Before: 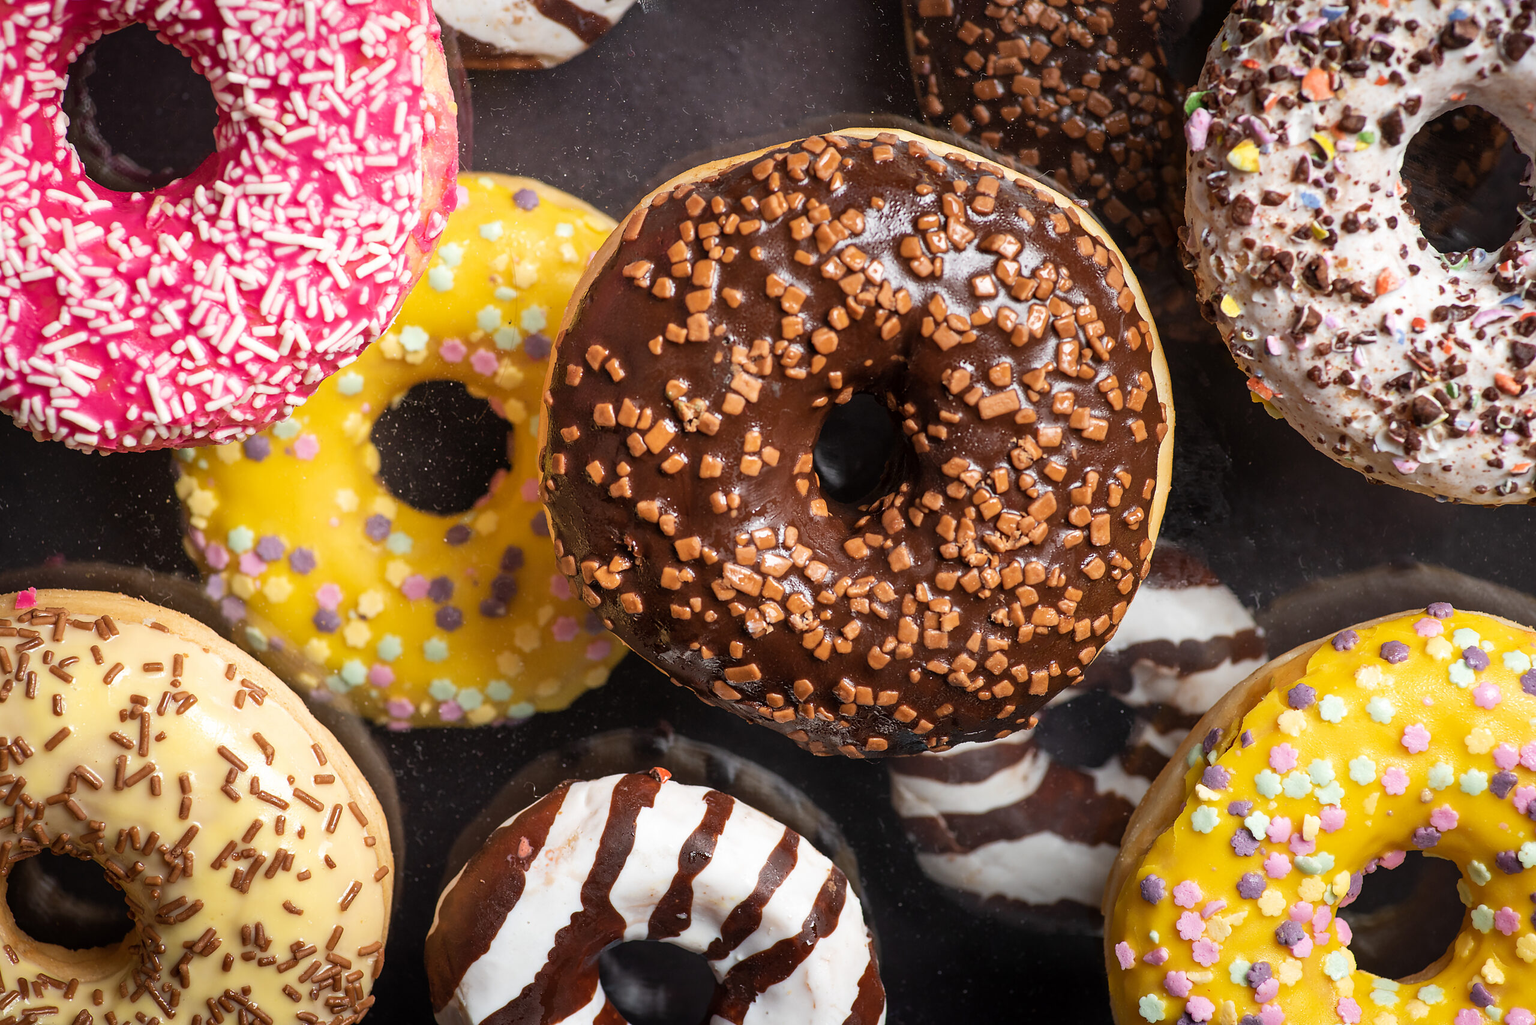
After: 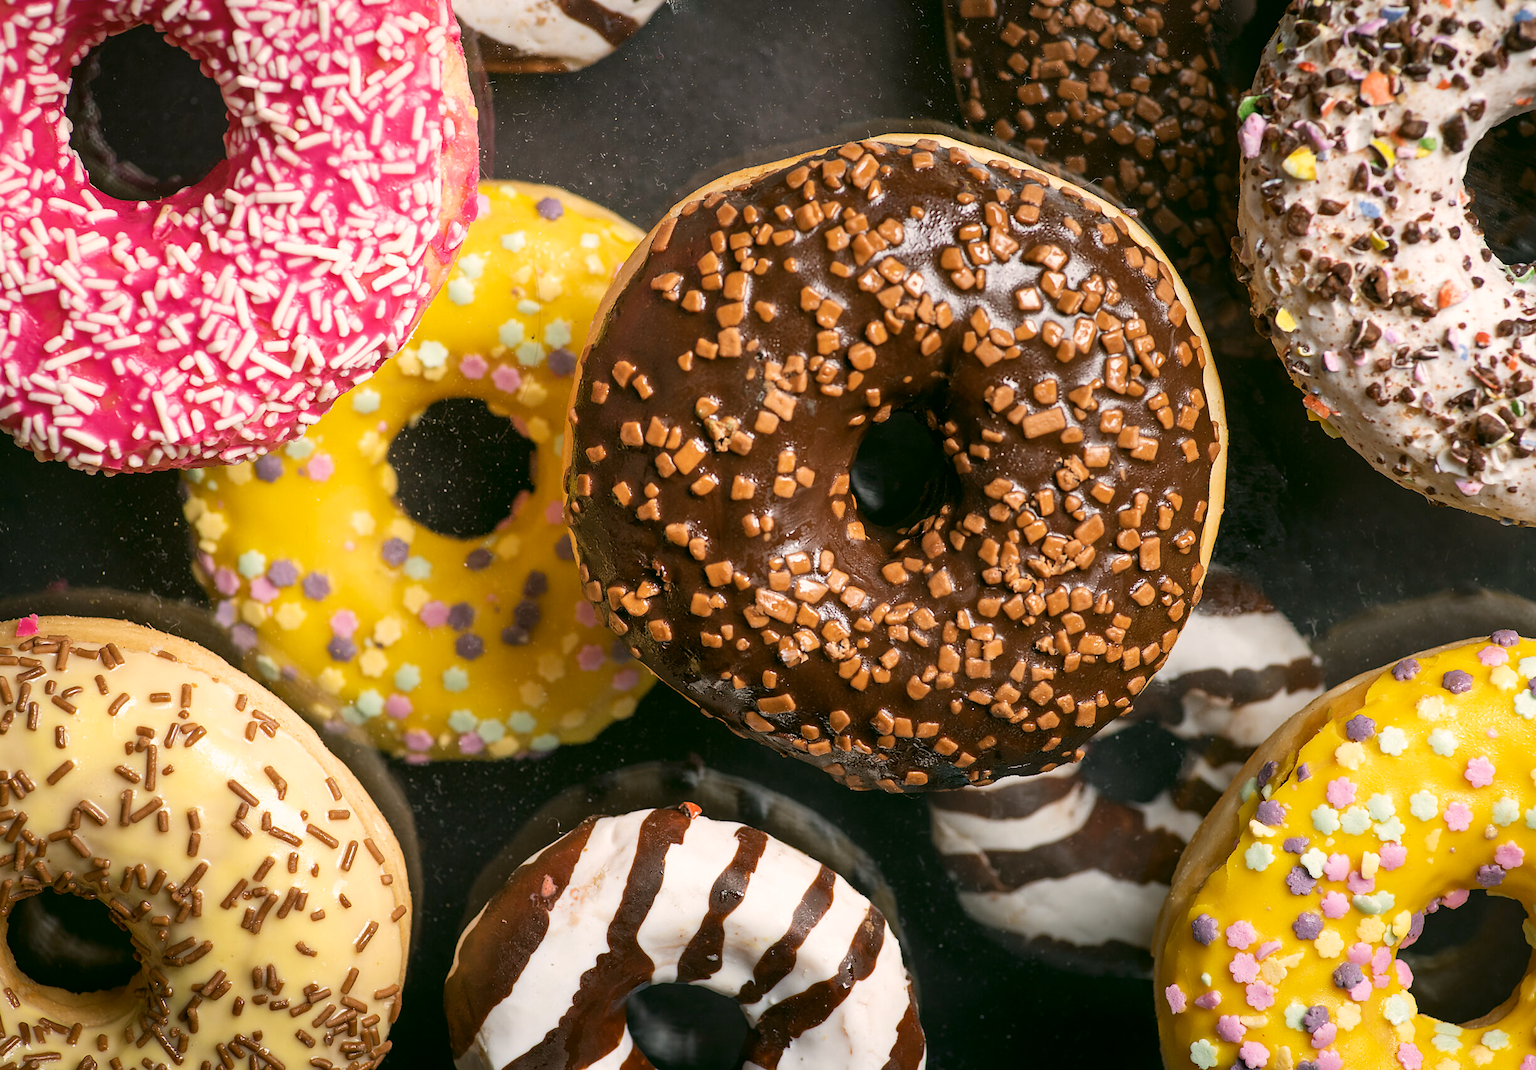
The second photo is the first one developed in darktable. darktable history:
color correction: highlights a* 4.11, highlights b* 4.97, shadows a* -7.88, shadows b* 4.78
crop: right 4.266%, bottom 0.036%
